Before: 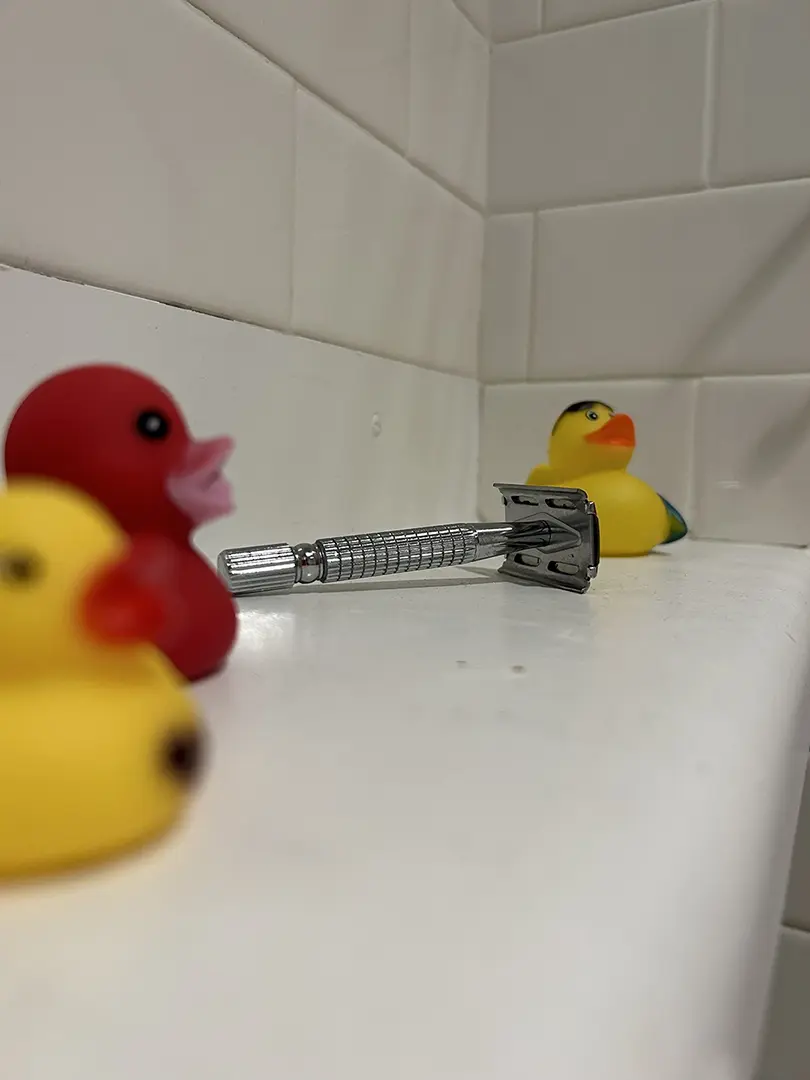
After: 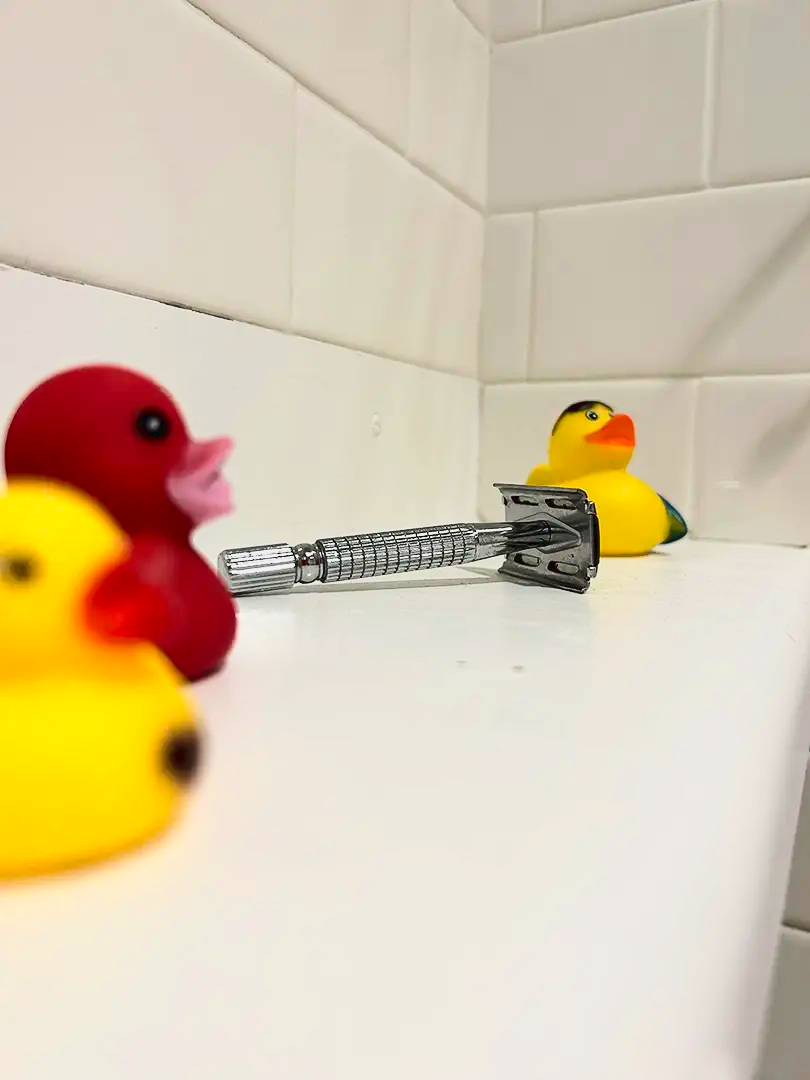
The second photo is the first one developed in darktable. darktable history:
tone curve: curves: ch0 [(0, 0.026) (0.146, 0.158) (0.272, 0.34) (0.434, 0.625) (0.676, 0.871) (0.994, 0.955)]
